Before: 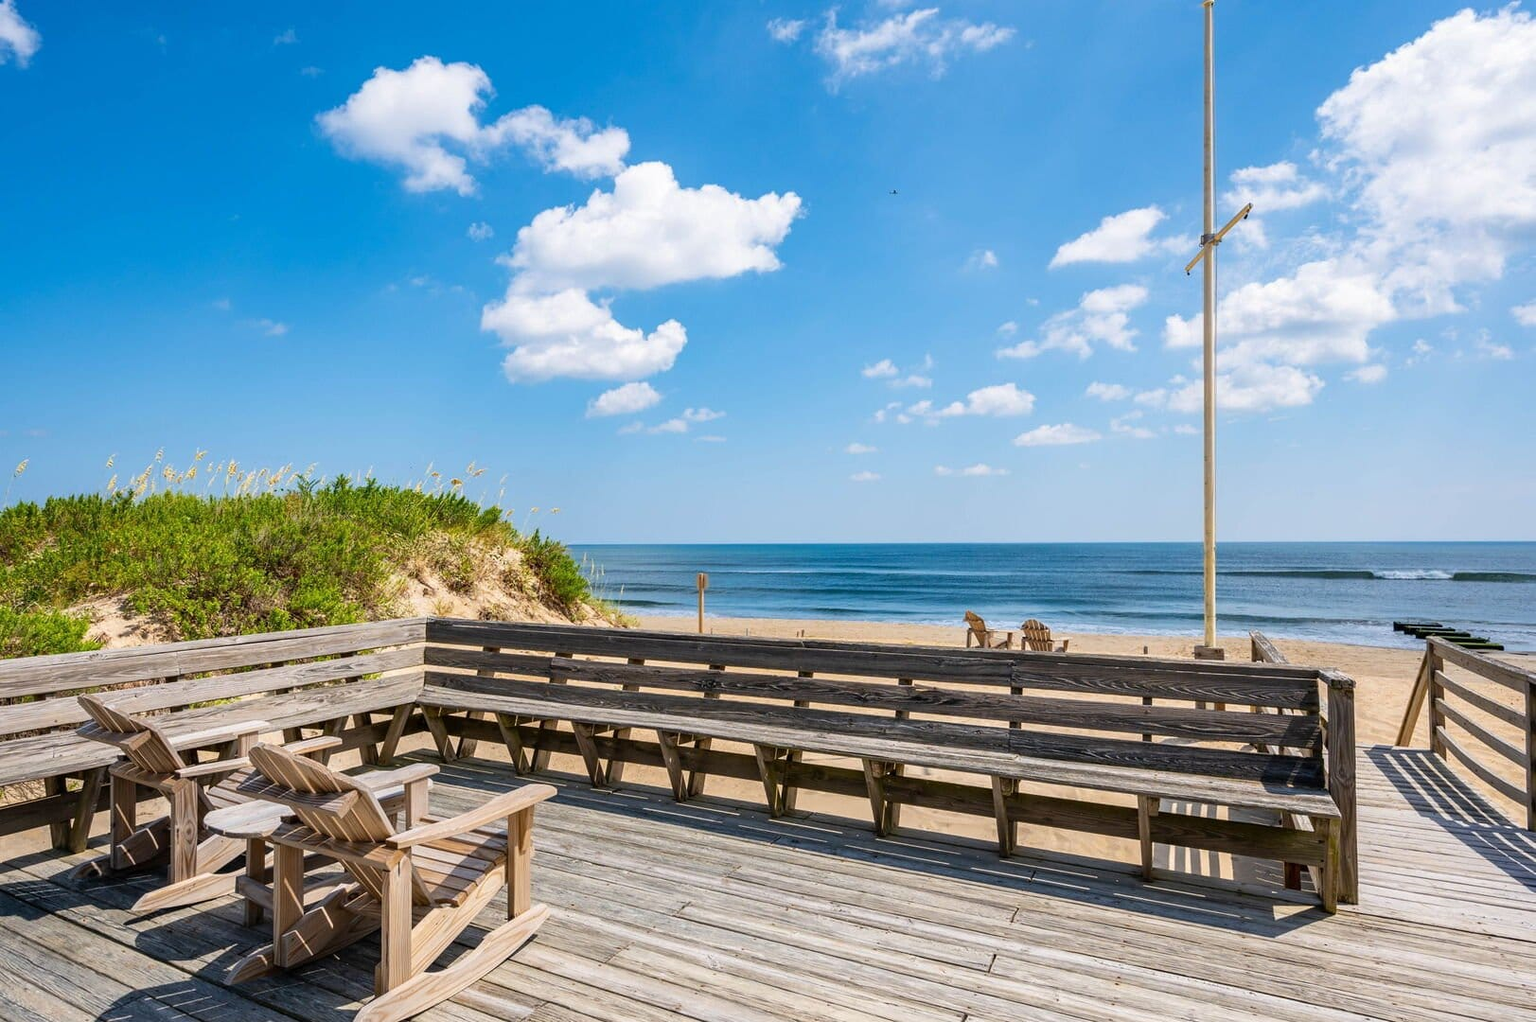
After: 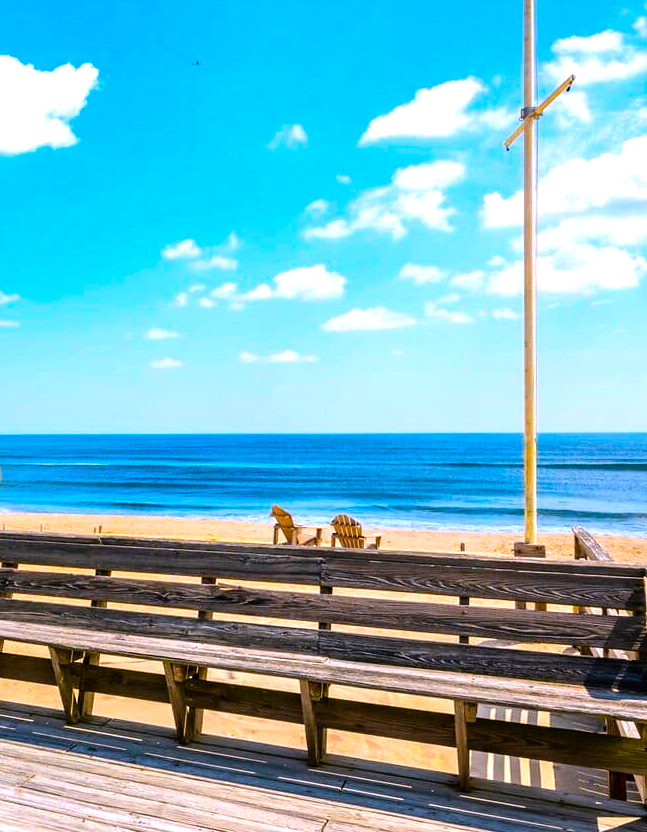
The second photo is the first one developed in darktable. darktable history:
crop: left 46.125%, top 13.006%, right 13.981%, bottom 9.945%
color balance rgb: power › chroma 0.233%, power › hue 60.37°, highlights gain › chroma 1.544%, highlights gain › hue 312.49°, linear chroma grading › global chroma 8.838%, perceptual saturation grading › global saturation 30.428%, perceptual brilliance grading › global brilliance -0.538%, perceptual brilliance grading › highlights -1.315%, perceptual brilliance grading › mid-tones -1.876%, perceptual brilliance grading › shadows -0.987%, global vibrance 41.981%
tone equalizer: -8 EV -0.788 EV, -7 EV -0.712 EV, -6 EV -0.588 EV, -5 EV -0.402 EV, -3 EV 0.369 EV, -2 EV 0.6 EV, -1 EV 0.681 EV, +0 EV 0.723 EV, mask exposure compensation -0.506 EV
color correction: highlights a* -0.123, highlights b* -5.3, shadows a* -0.121, shadows b* -0.094
